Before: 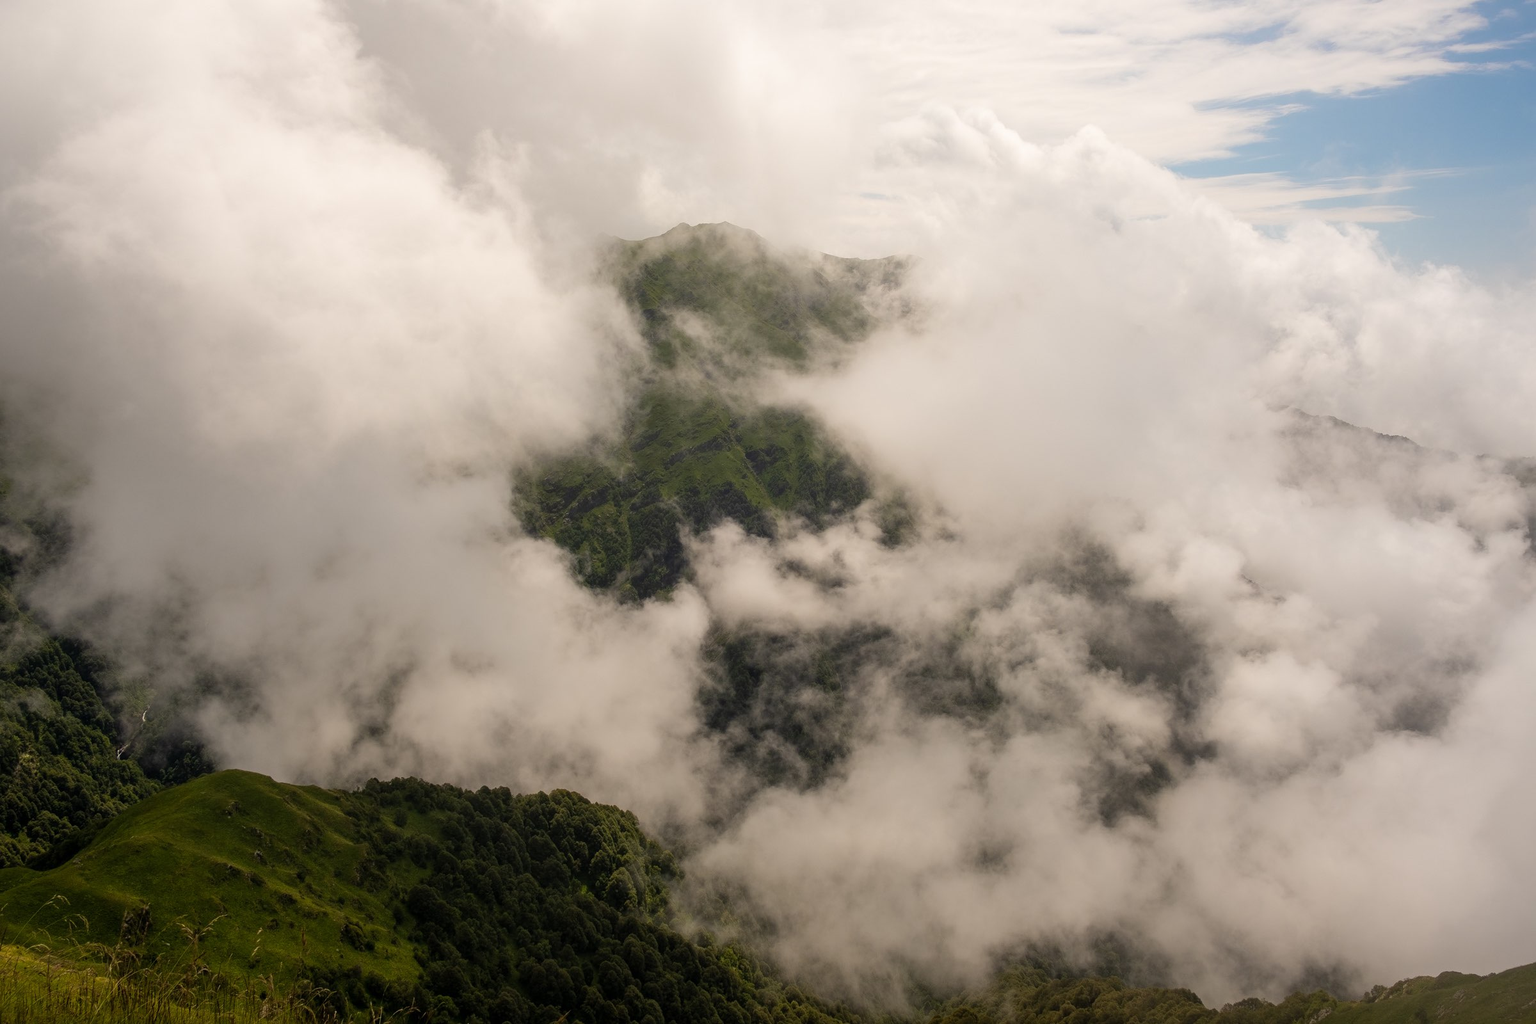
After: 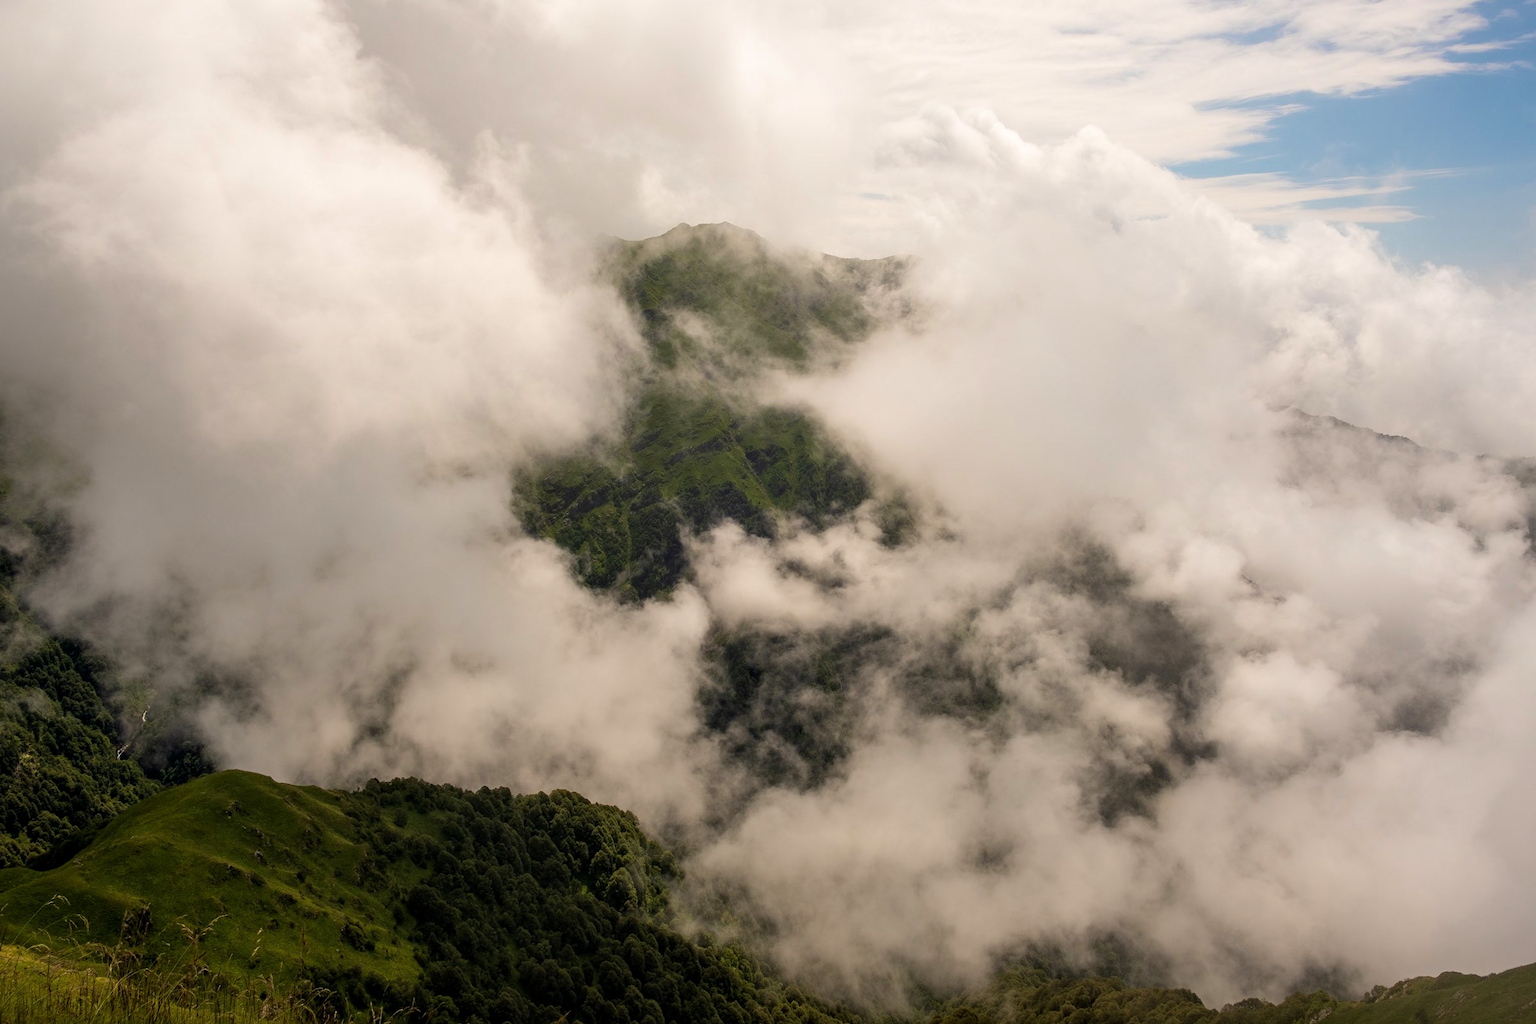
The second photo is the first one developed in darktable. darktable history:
velvia: strength 15%
contrast equalizer: octaves 7, y [[0.6 ×6], [0.55 ×6], [0 ×6], [0 ×6], [0 ×6]], mix 0.3
